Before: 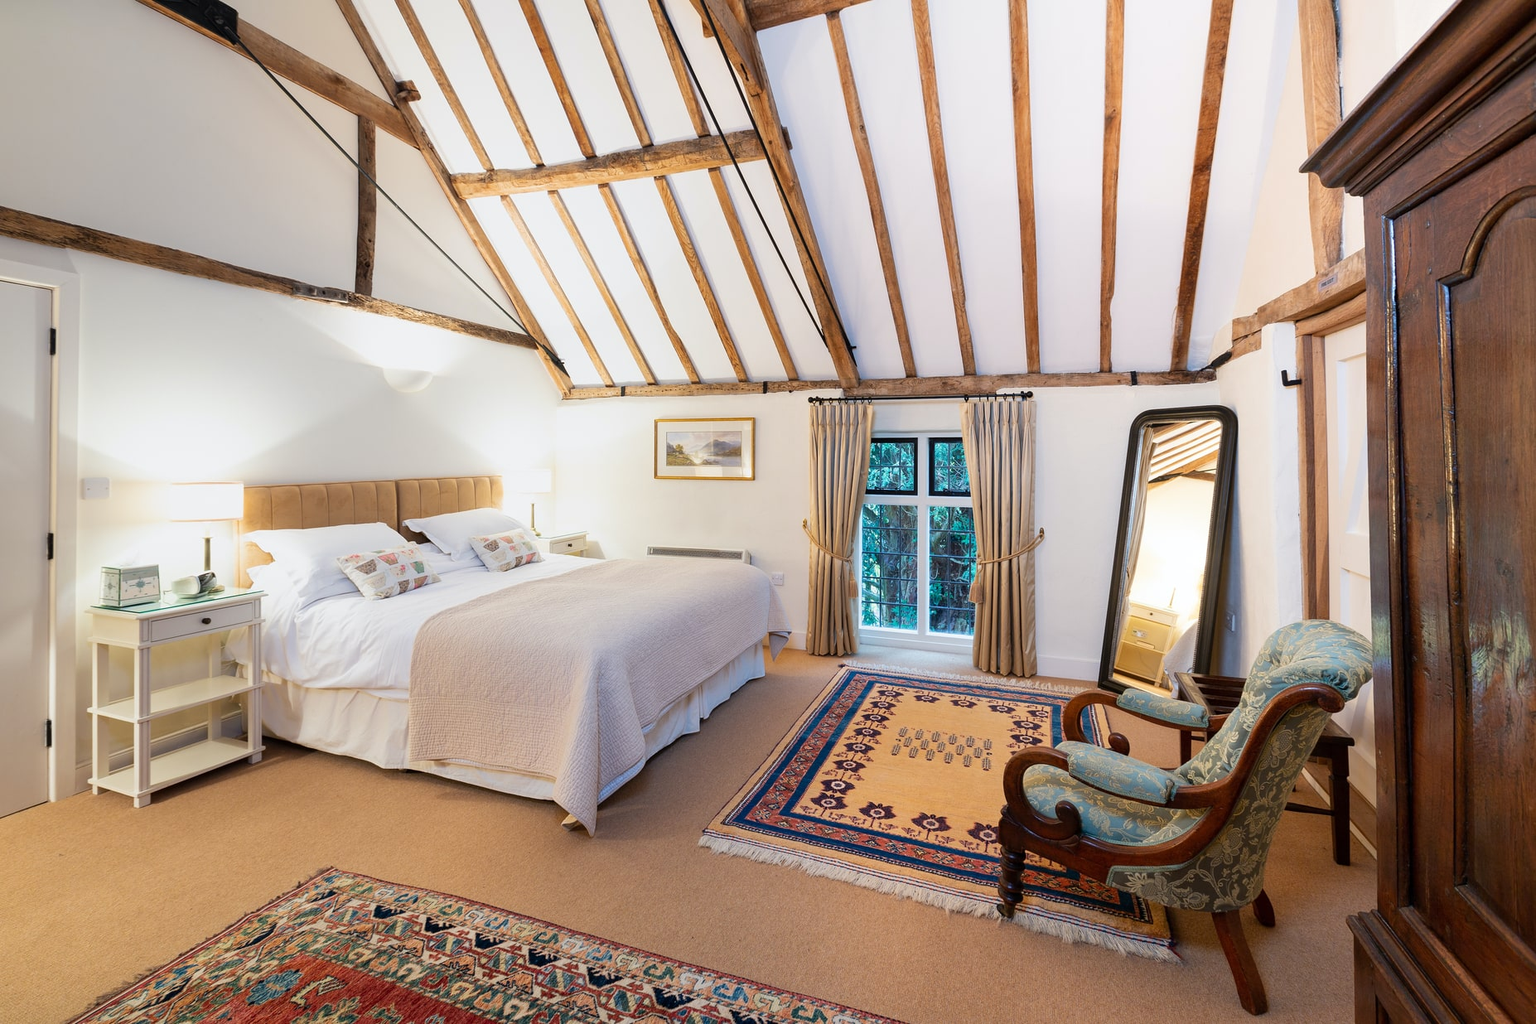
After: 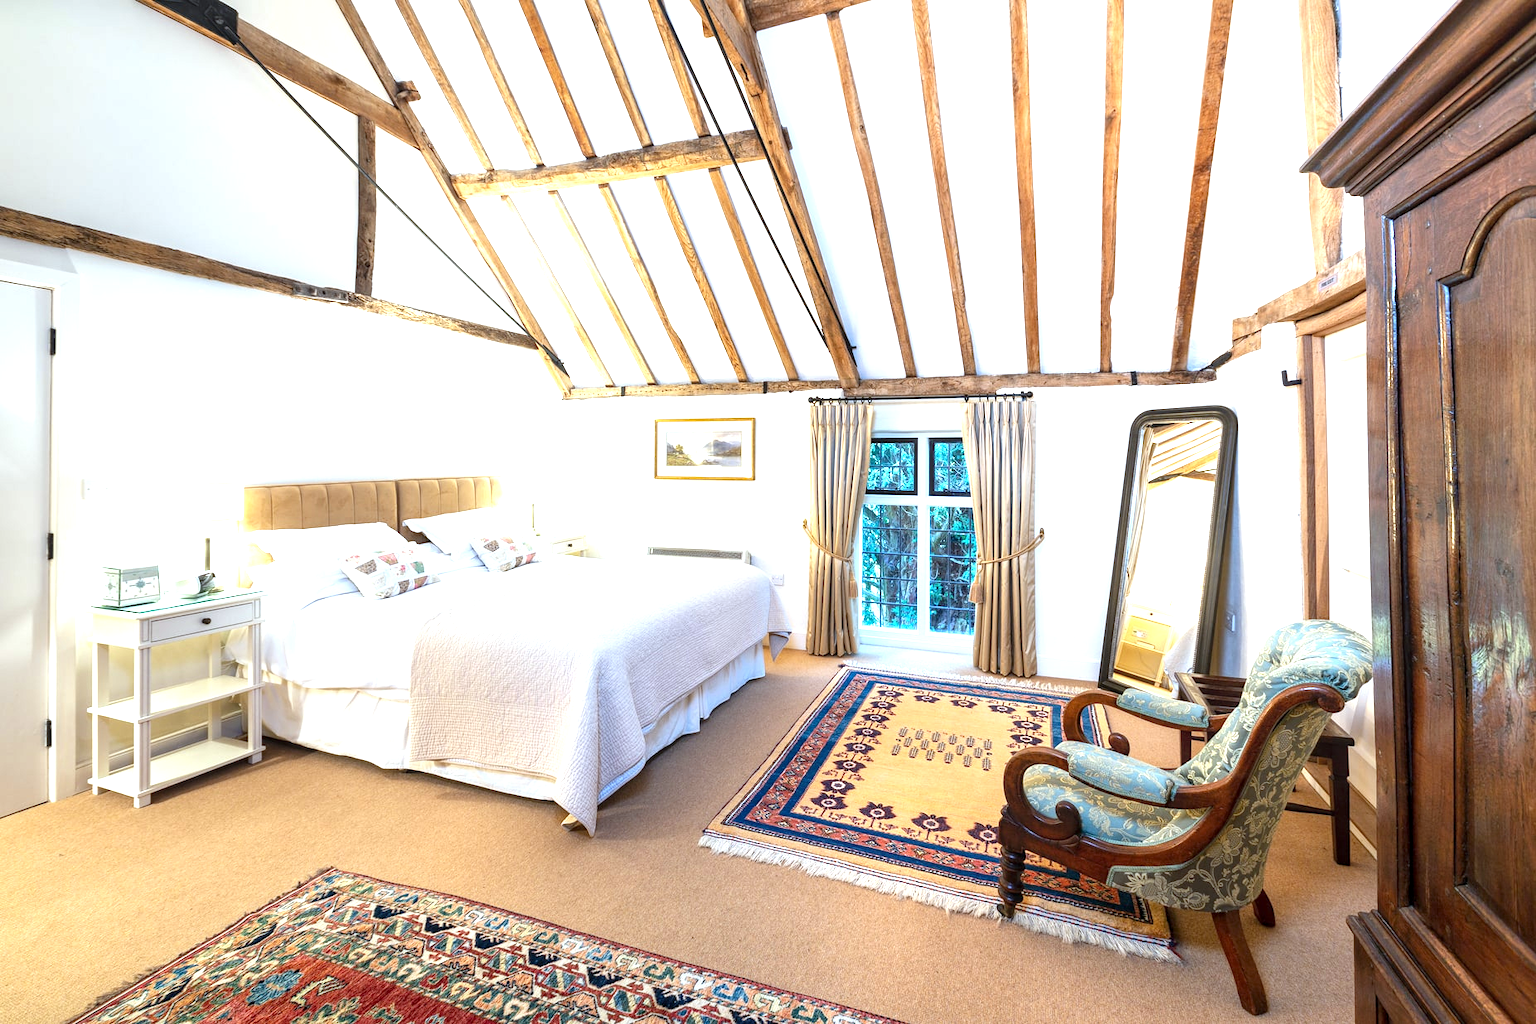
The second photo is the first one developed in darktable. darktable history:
local contrast: on, module defaults
exposure: black level correction 0, exposure 1.1 EV, compensate exposure bias true, compensate highlight preservation false
white balance: red 0.925, blue 1.046
